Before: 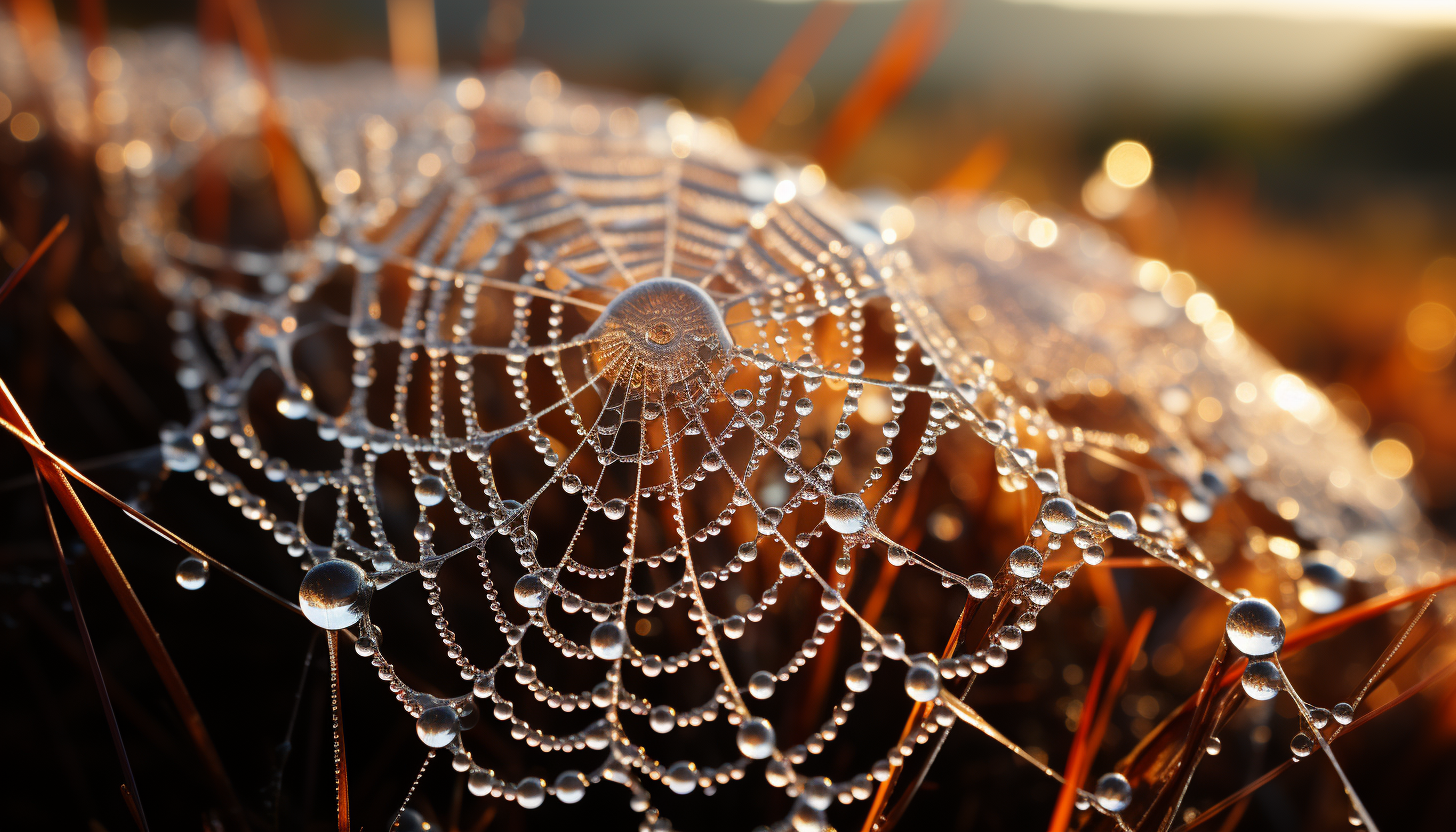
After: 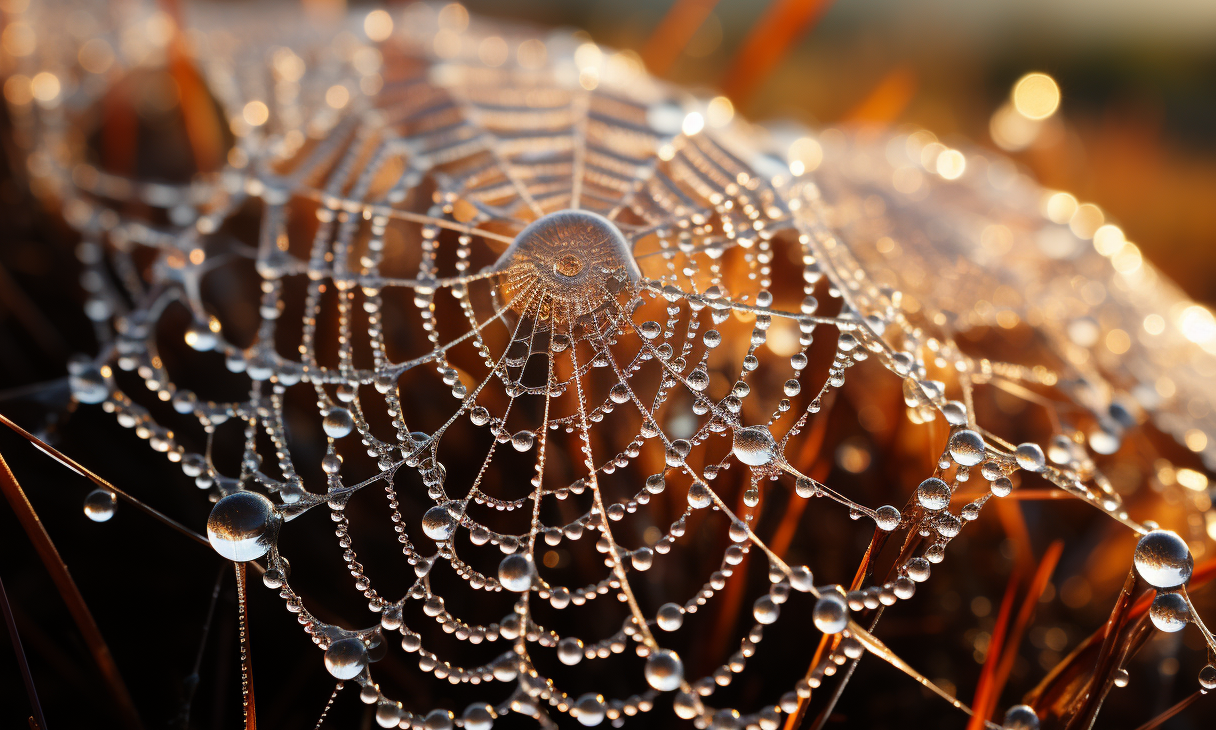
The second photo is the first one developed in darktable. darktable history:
crop: left 6.374%, top 8.196%, right 9.541%, bottom 3.597%
